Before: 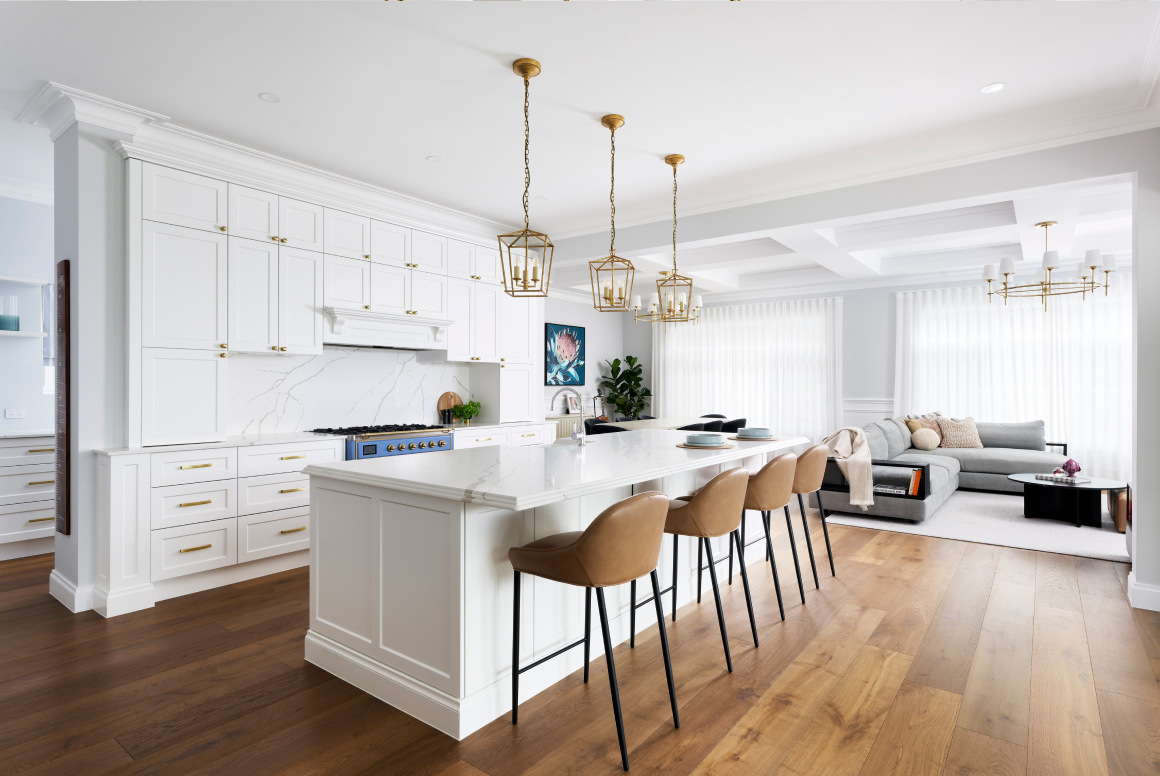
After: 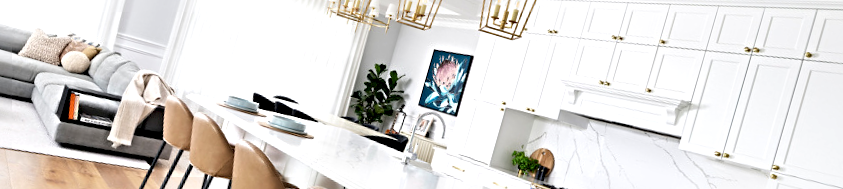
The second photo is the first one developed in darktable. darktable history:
sharpen: radius 4.883
crop and rotate: angle 16.12°, top 30.835%, bottom 35.653%
exposure: black level correction 0.001, exposure 0.3 EV, compensate highlight preservation false
